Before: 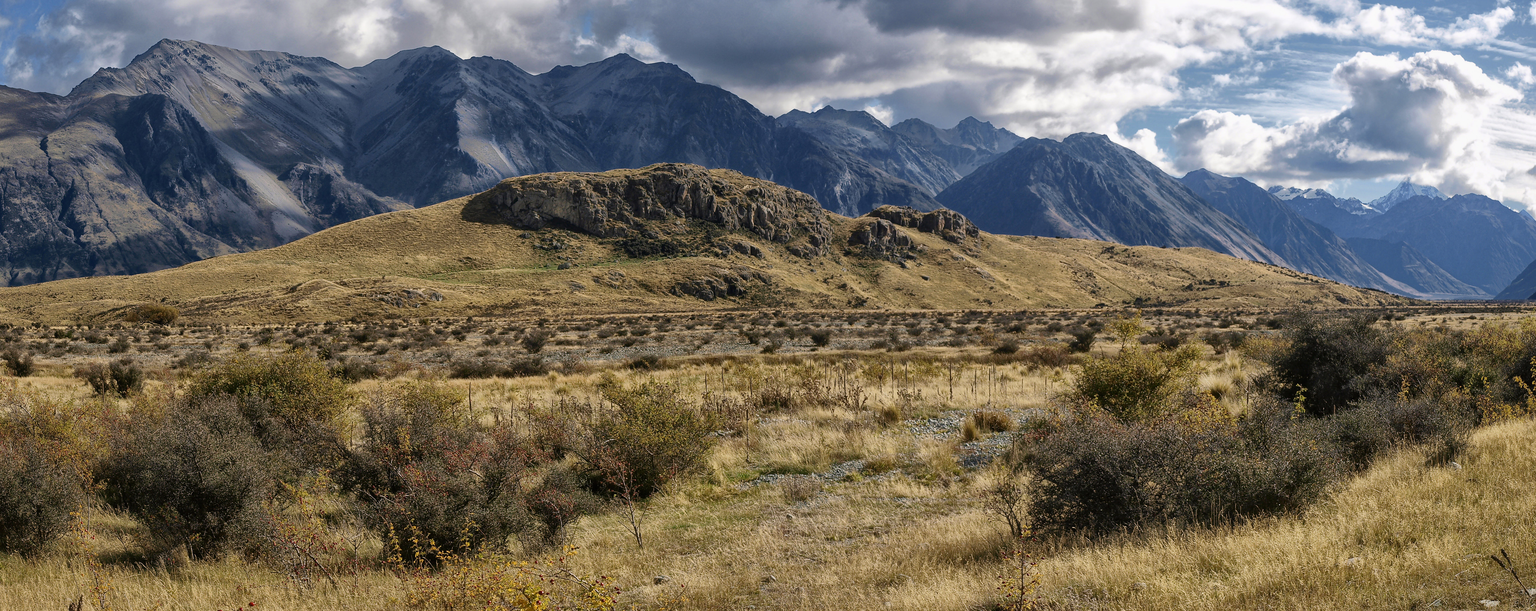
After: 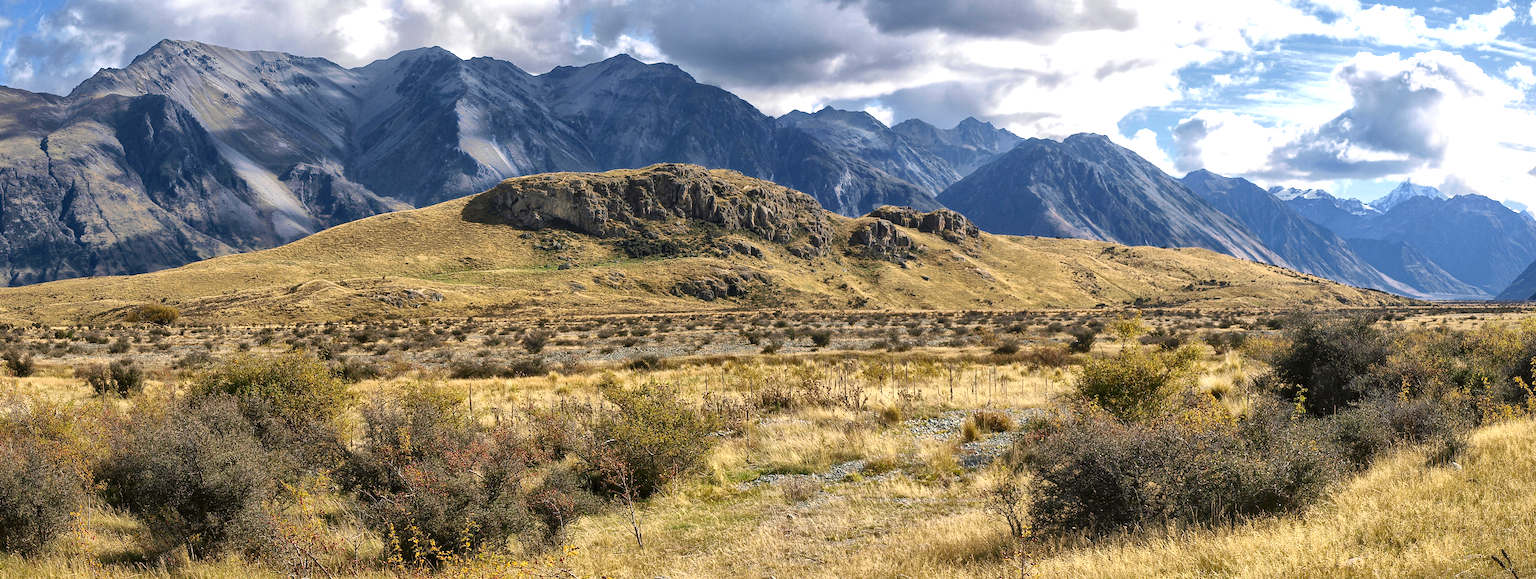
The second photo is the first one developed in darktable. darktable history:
exposure: exposure 0.766 EV, compensate highlight preservation false
color balance rgb: perceptual saturation grading › global saturation 10%, global vibrance 10%
crop and rotate: top 0%, bottom 5.097%
